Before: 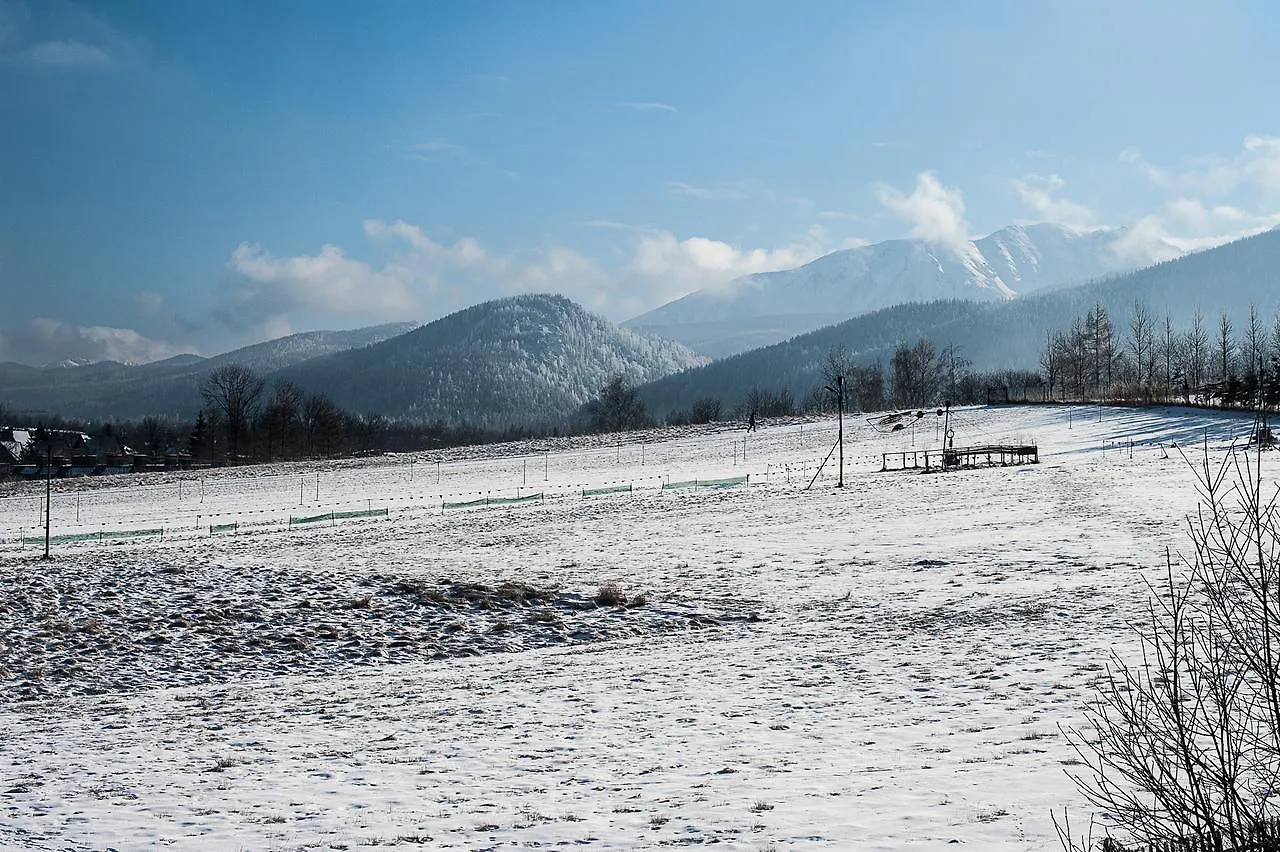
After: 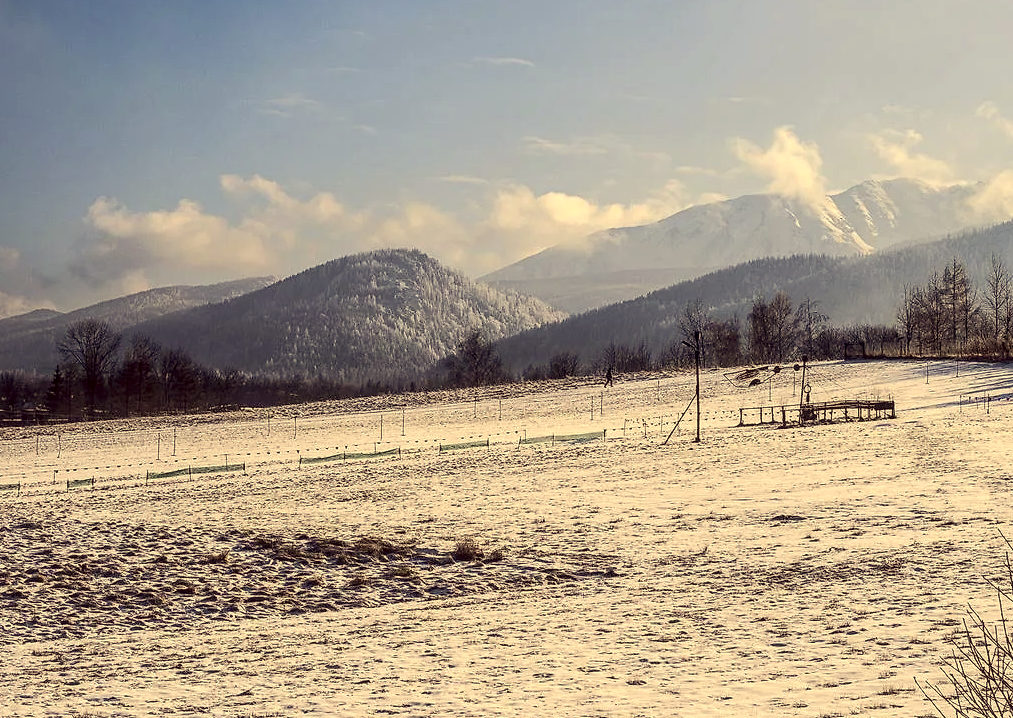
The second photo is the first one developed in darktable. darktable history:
crop: left 11.225%, top 5.381%, right 9.565%, bottom 10.314%
color correction: highlights a* -0.482, highlights b* 40, shadows a* 9.8, shadows b* -0.161
local contrast: detail 130%
exposure: compensate exposure bias true, compensate highlight preservation false
white balance: red 1.05, blue 1.072
